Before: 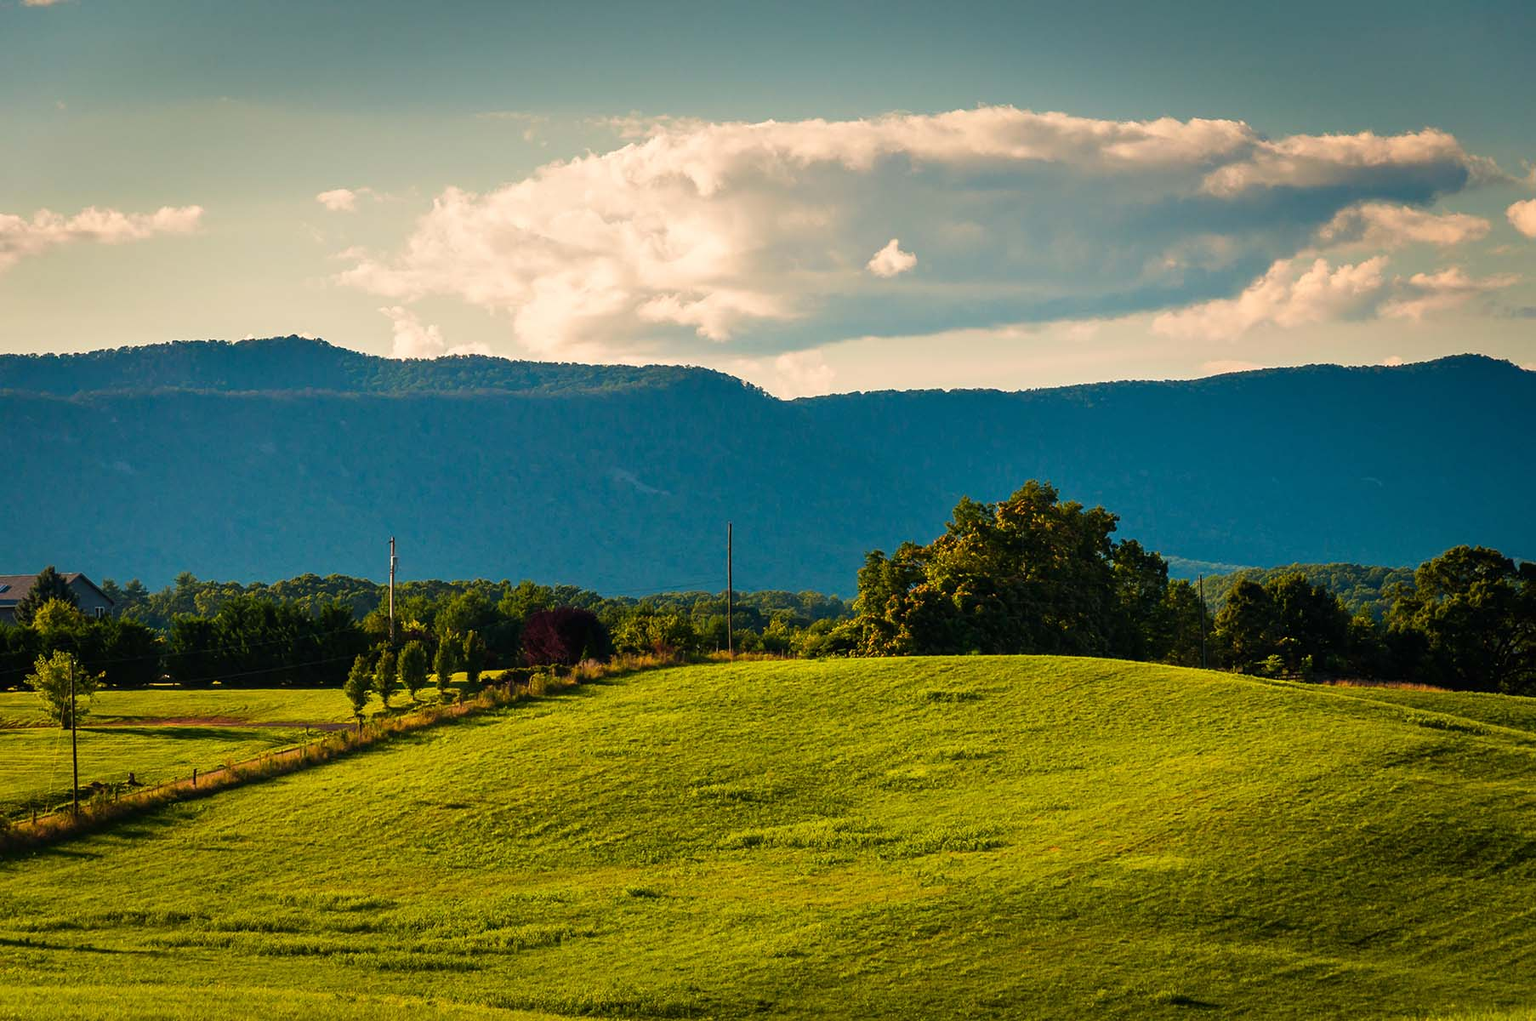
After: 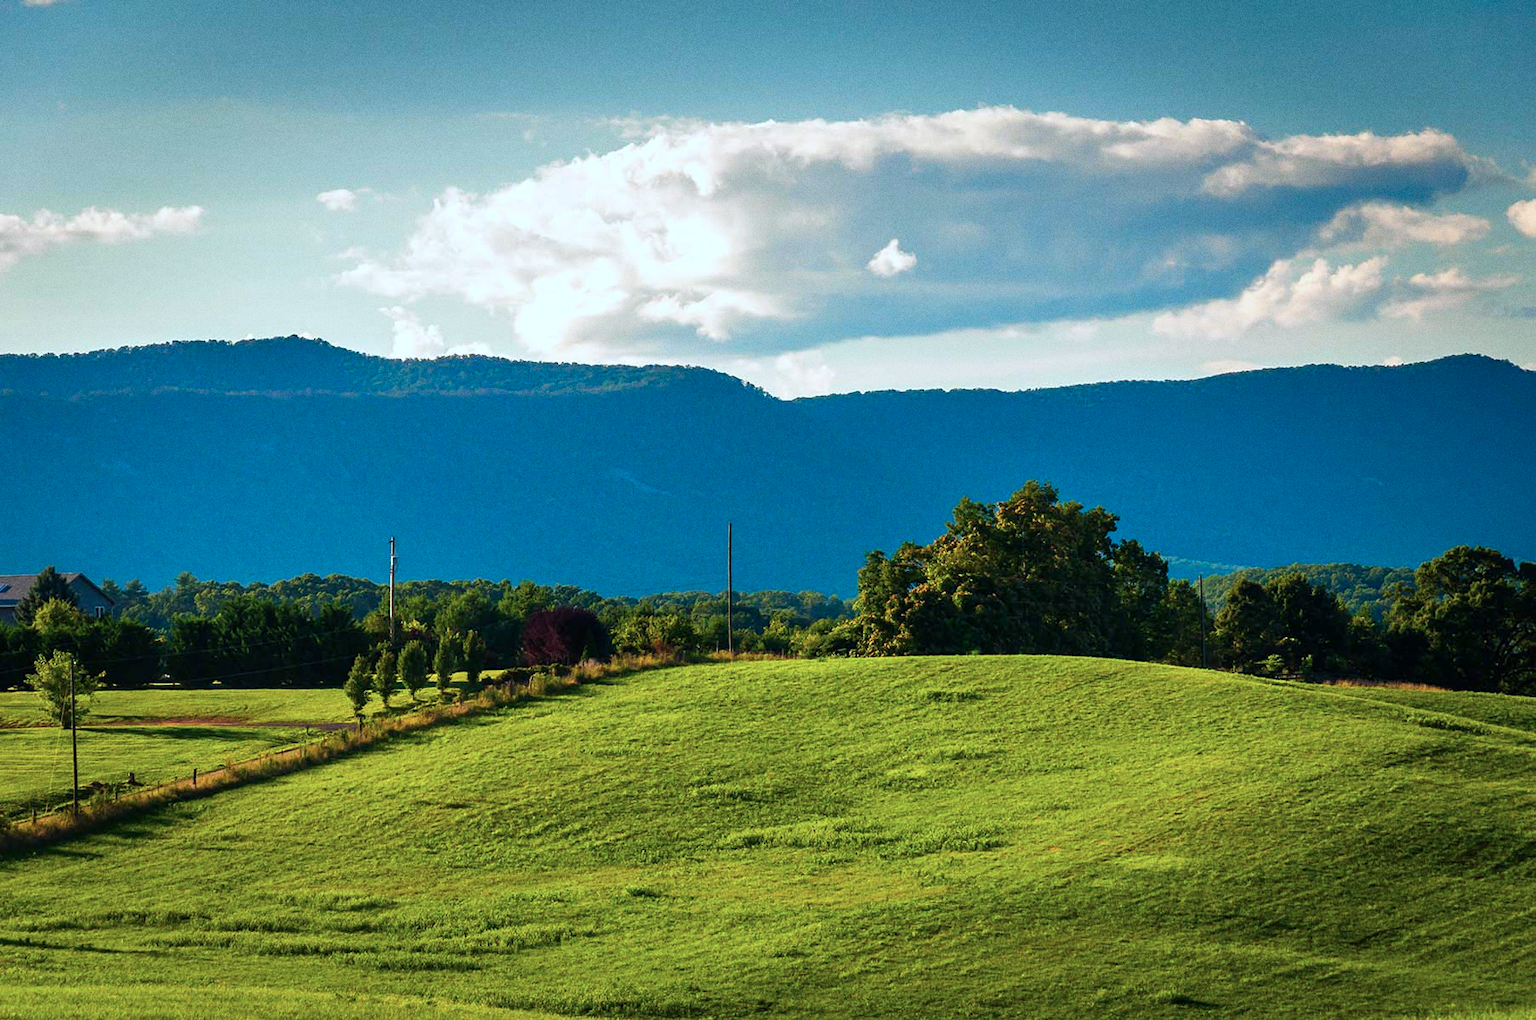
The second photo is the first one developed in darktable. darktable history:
exposure: exposure 0.207 EV, compensate highlight preservation false
color calibration: x 0.396, y 0.386, temperature 3669 K
grain: on, module defaults
